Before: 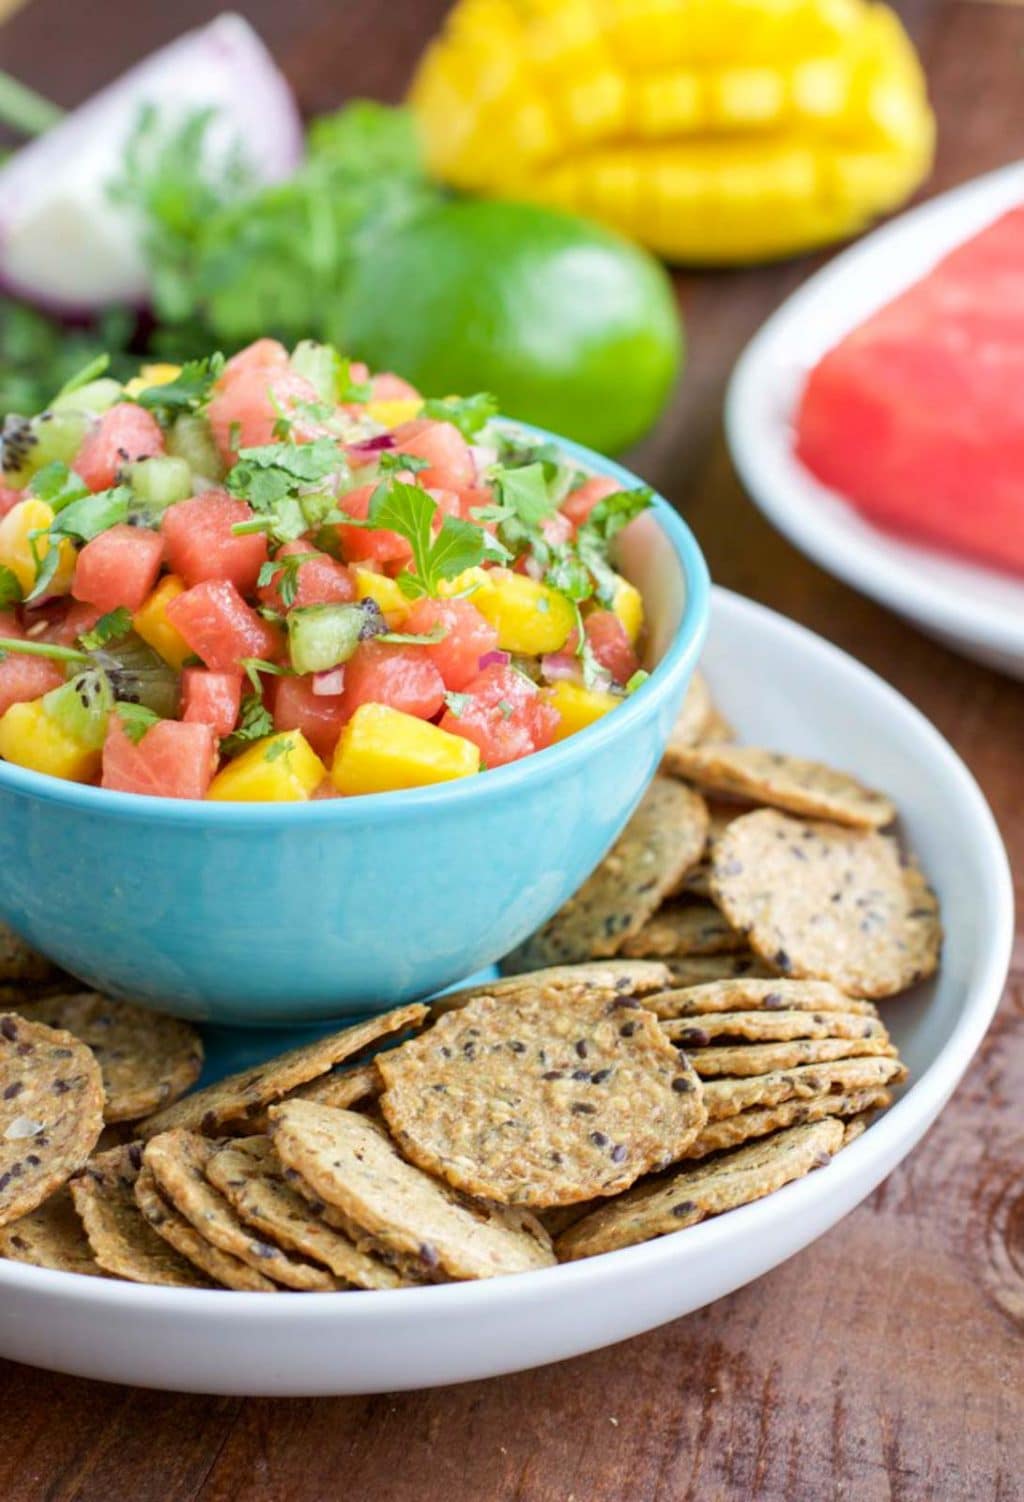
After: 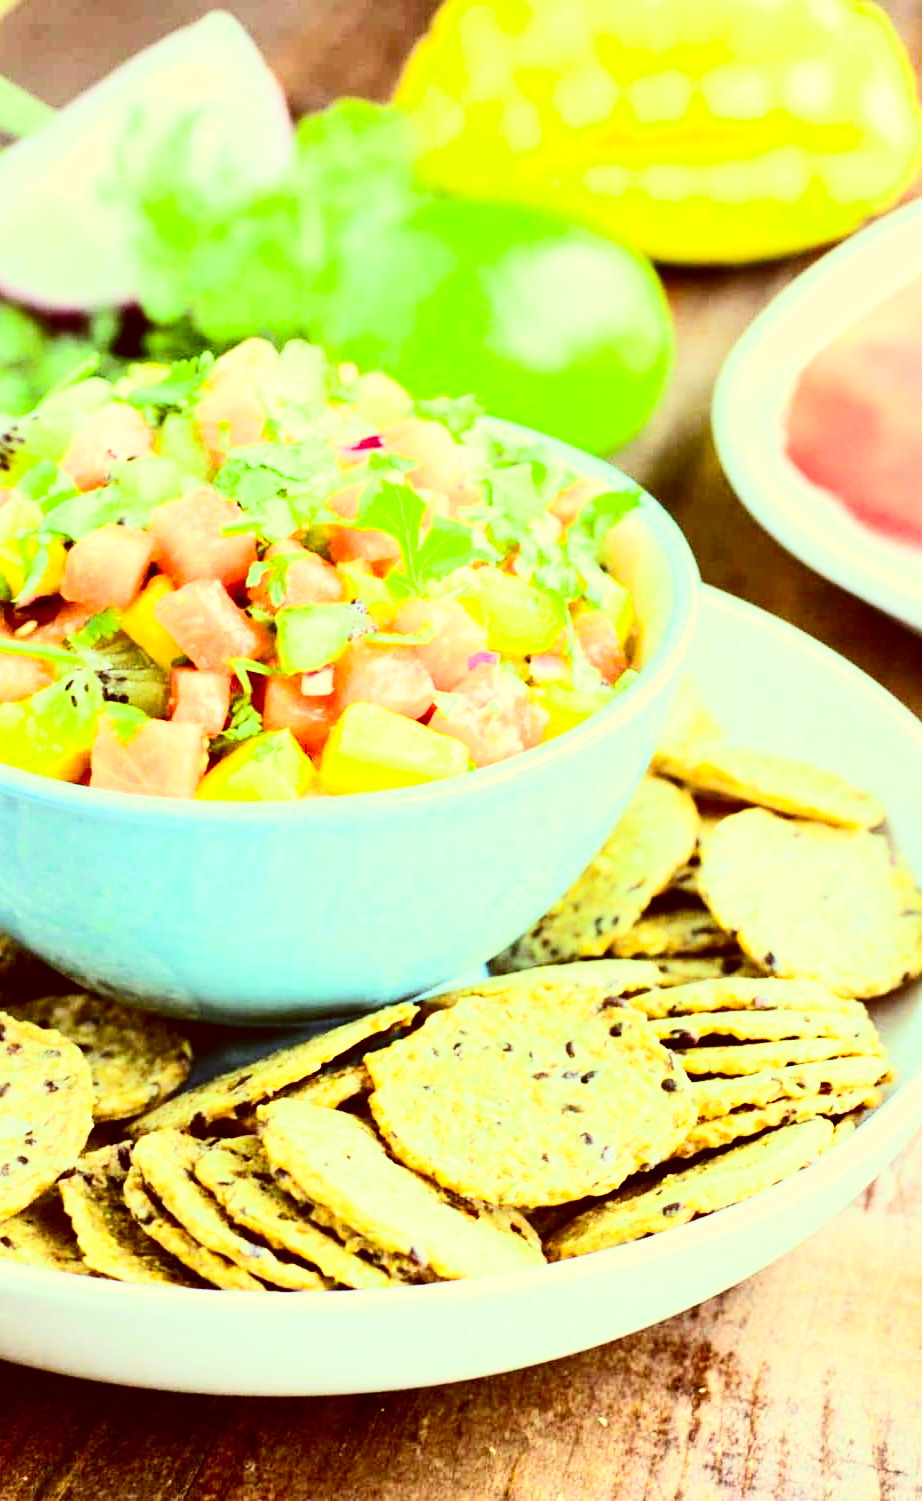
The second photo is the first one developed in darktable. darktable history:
white balance: red 1.004, blue 1.024
filmic rgb: black relative exposure -5 EV, hardness 2.88, contrast 1.3
contrast brightness saturation: contrast 0.4, brightness 0.1, saturation 0.21
color correction: highlights a* 1.12, highlights b* 24.26, shadows a* 15.58, shadows b* 24.26
exposure: black level correction 0, exposure 1.3 EV, compensate highlight preservation false
color balance: mode lift, gamma, gain (sRGB), lift [0.997, 0.979, 1.021, 1.011], gamma [1, 1.084, 0.916, 0.998], gain [1, 0.87, 1.13, 1.101], contrast 4.55%, contrast fulcrum 38.24%, output saturation 104.09%
crop and rotate: left 1.088%, right 8.807%
